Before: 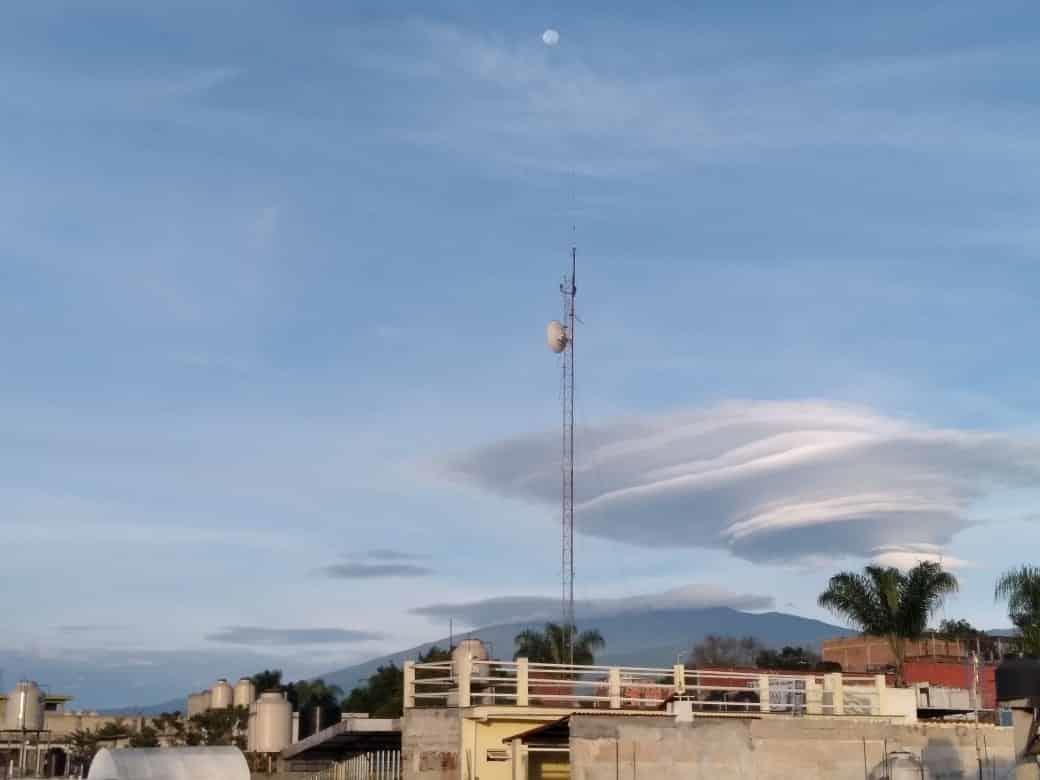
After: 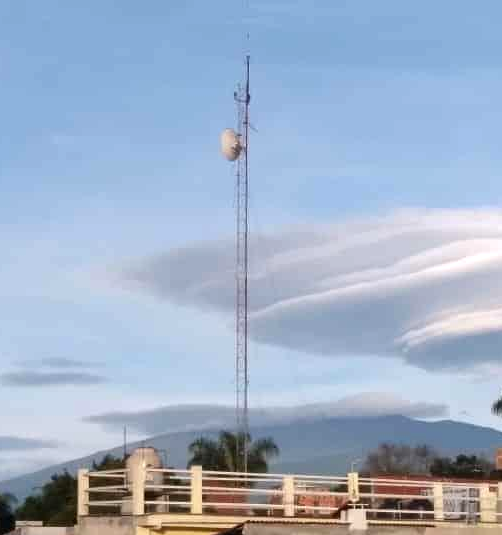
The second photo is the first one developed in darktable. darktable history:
exposure: exposure 0.376 EV, compensate highlight preservation false
crop: left 31.379%, top 24.658%, right 20.326%, bottom 6.628%
